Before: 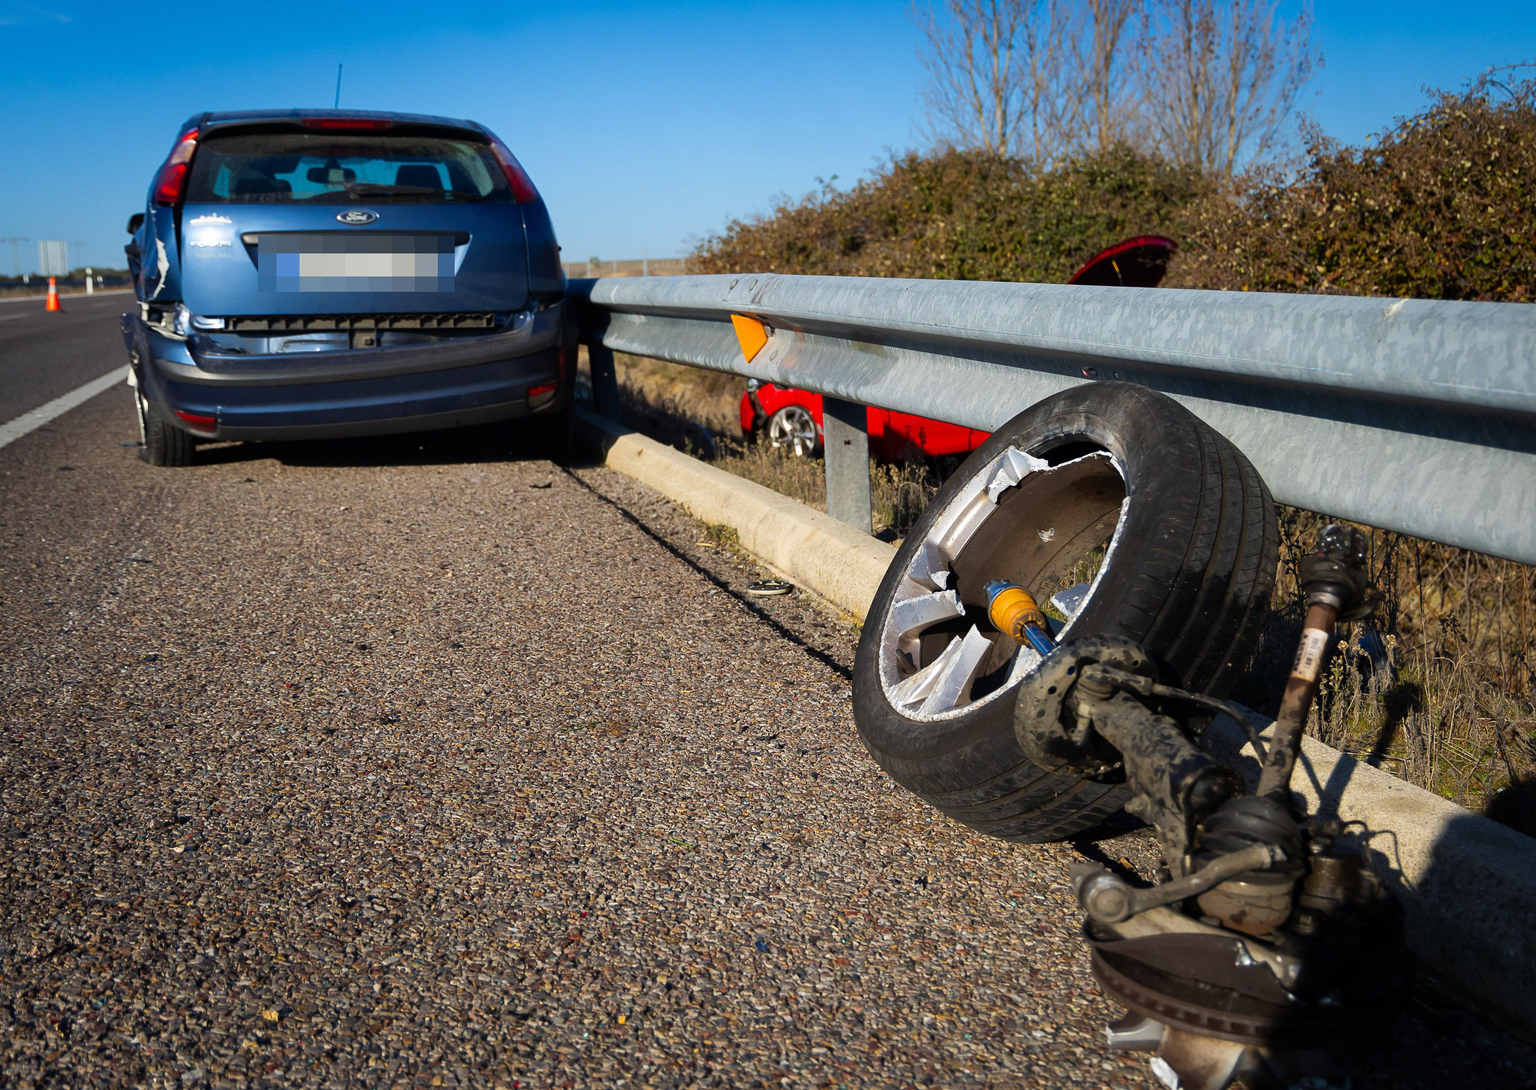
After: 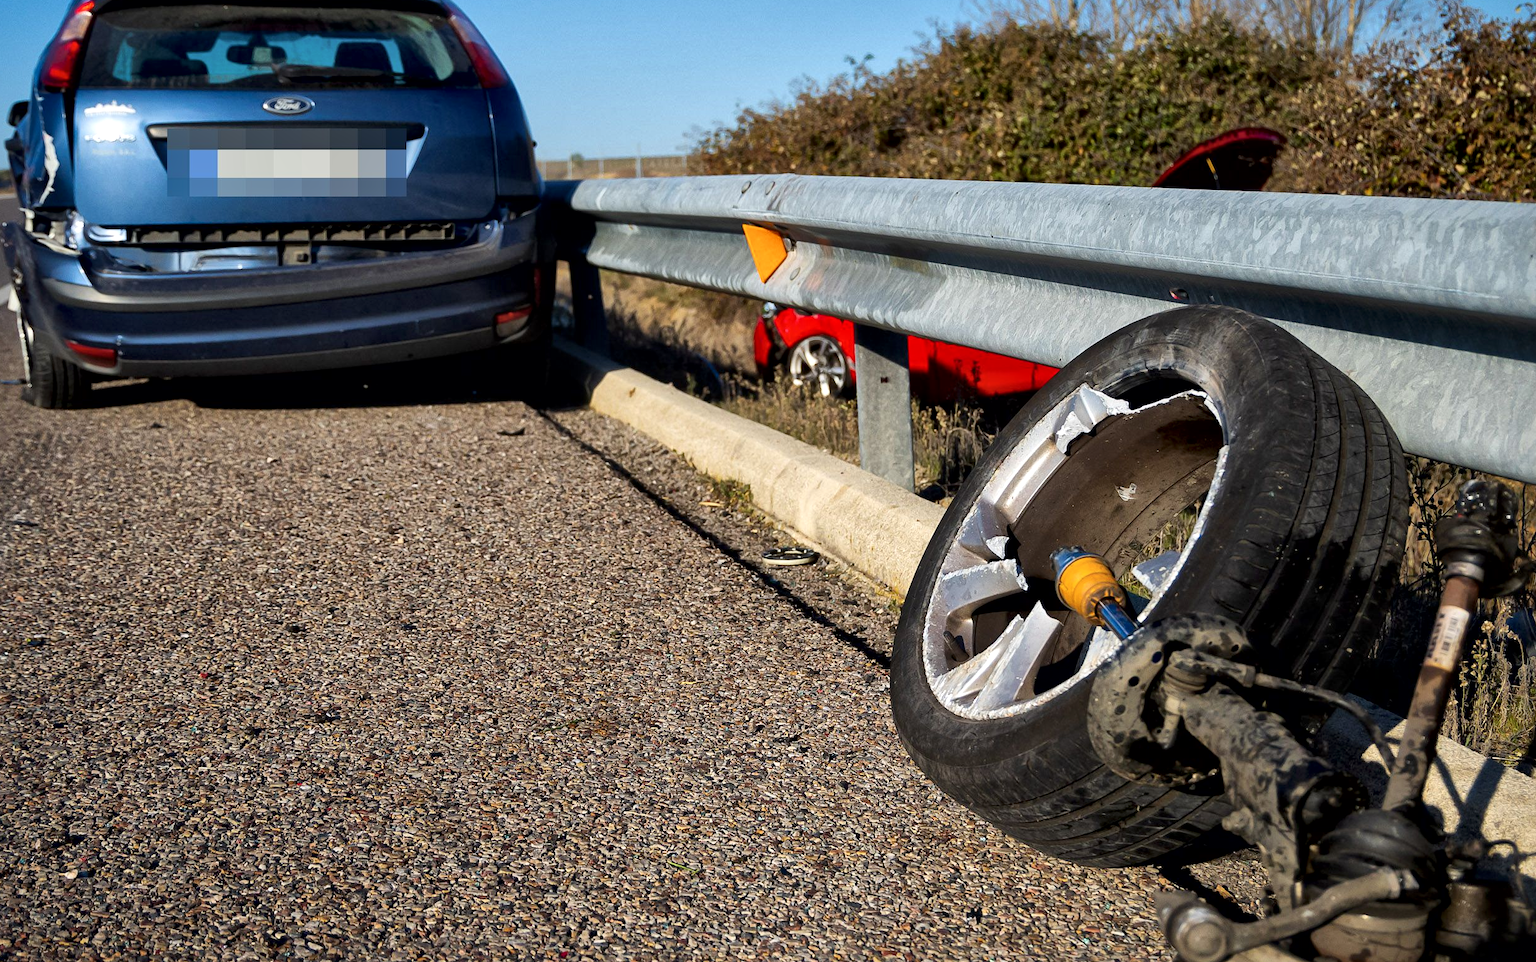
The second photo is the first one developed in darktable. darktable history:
local contrast: mode bilateral grid, contrast 20, coarseness 50, detail 178%, midtone range 0.2
crop: left 7.88%, top 11.999%, right 9.951%, bottom 15.477%
